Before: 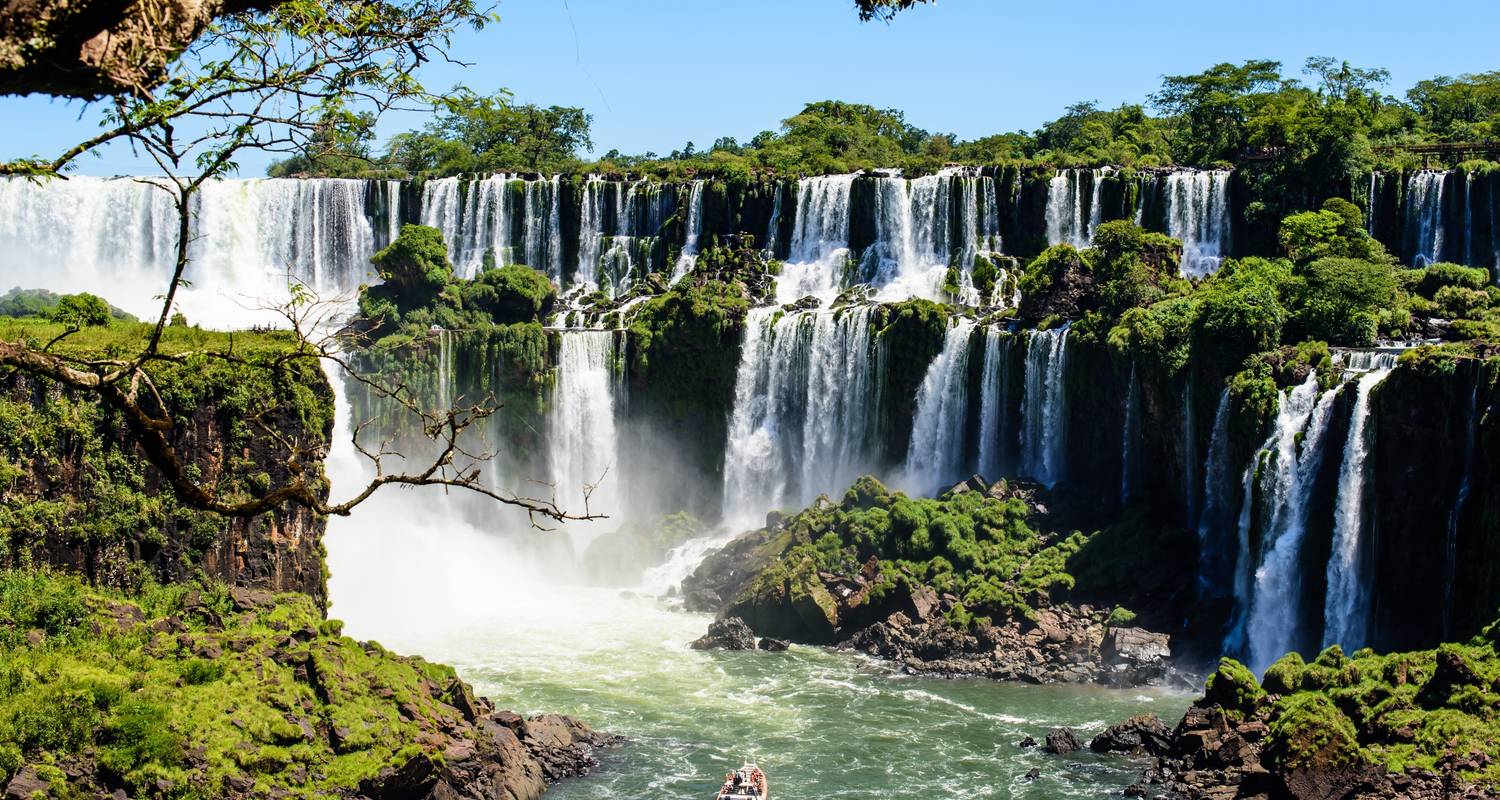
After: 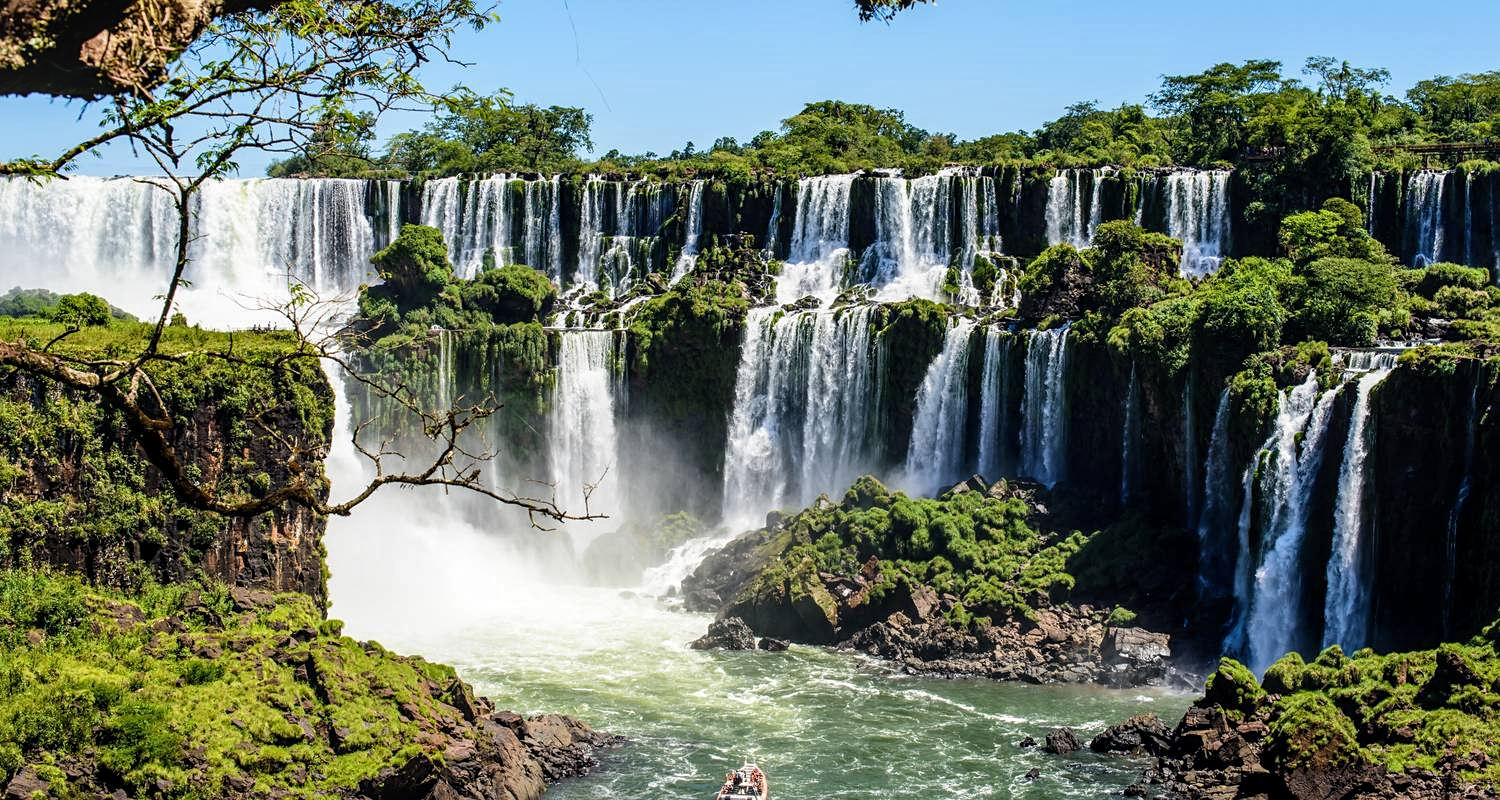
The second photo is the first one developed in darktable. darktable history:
local contrast: on, module defaults
tone equalizer: edges refinement/feathering 500, mask exposure compensation -1.57 EV, preserve details no
sharpen: amount 0.2
